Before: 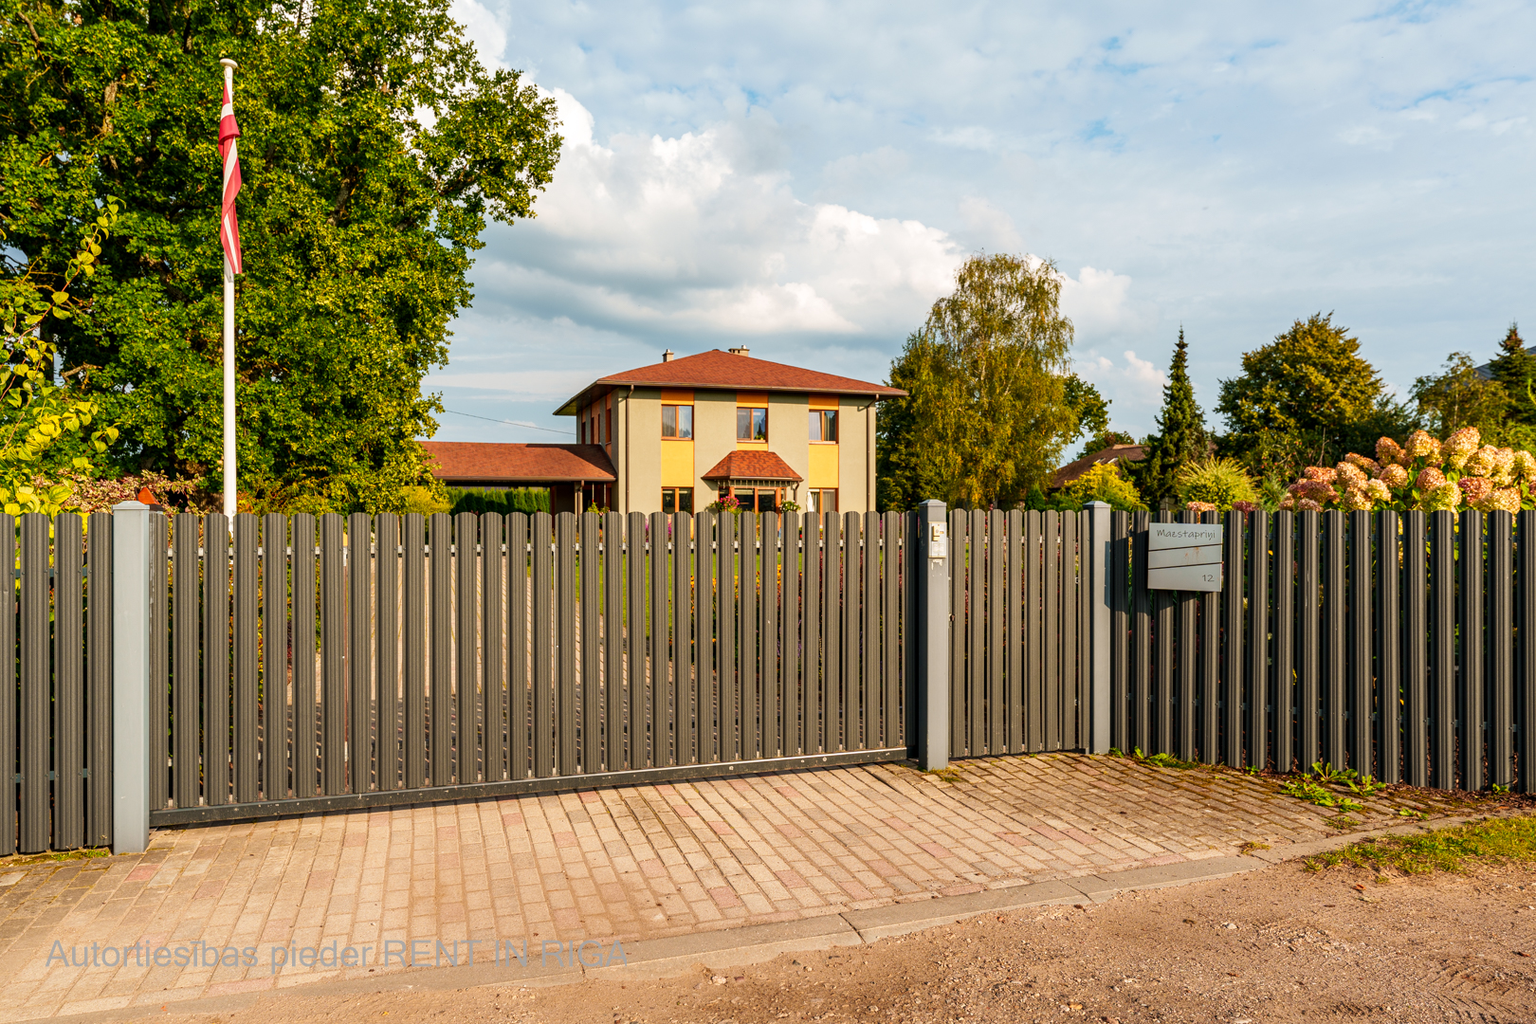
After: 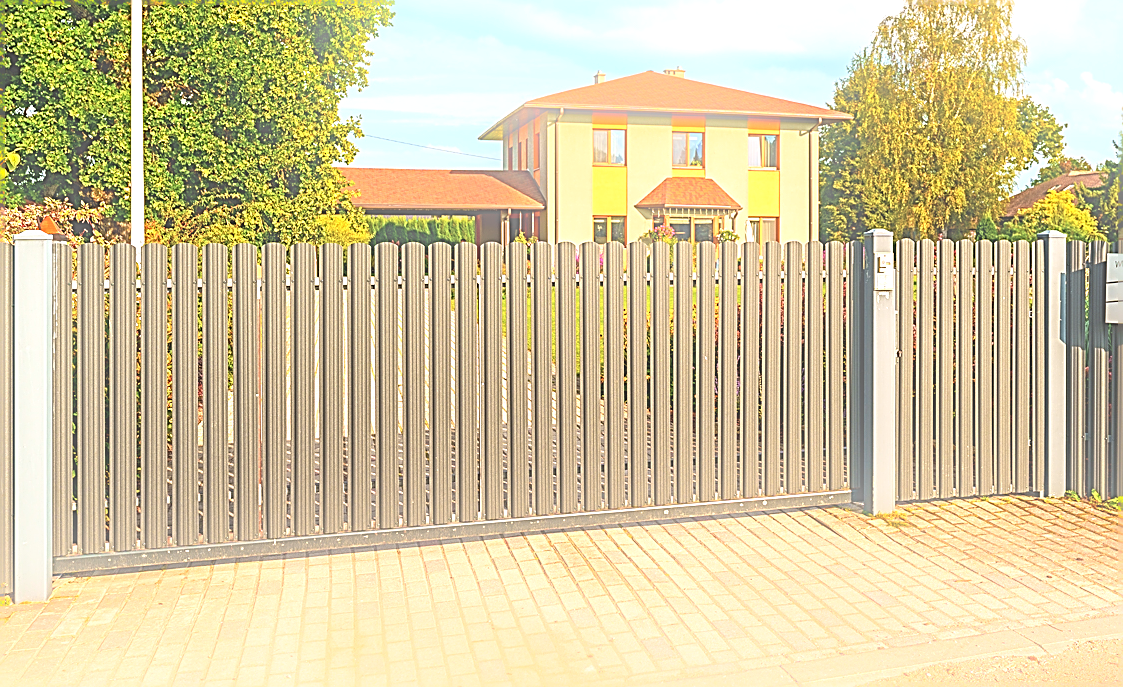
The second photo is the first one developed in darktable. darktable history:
crop: left 6.488%, top 27.668%, right 24.183%, bottom 8.656%
exposure: black level correction 0, exposure 0.7 EV, compensate exposure bias true, compensate highlight preservation false
sharpen: amount 2
white balance: red 0.98, blue 1.034
bloom: on, module defaults
